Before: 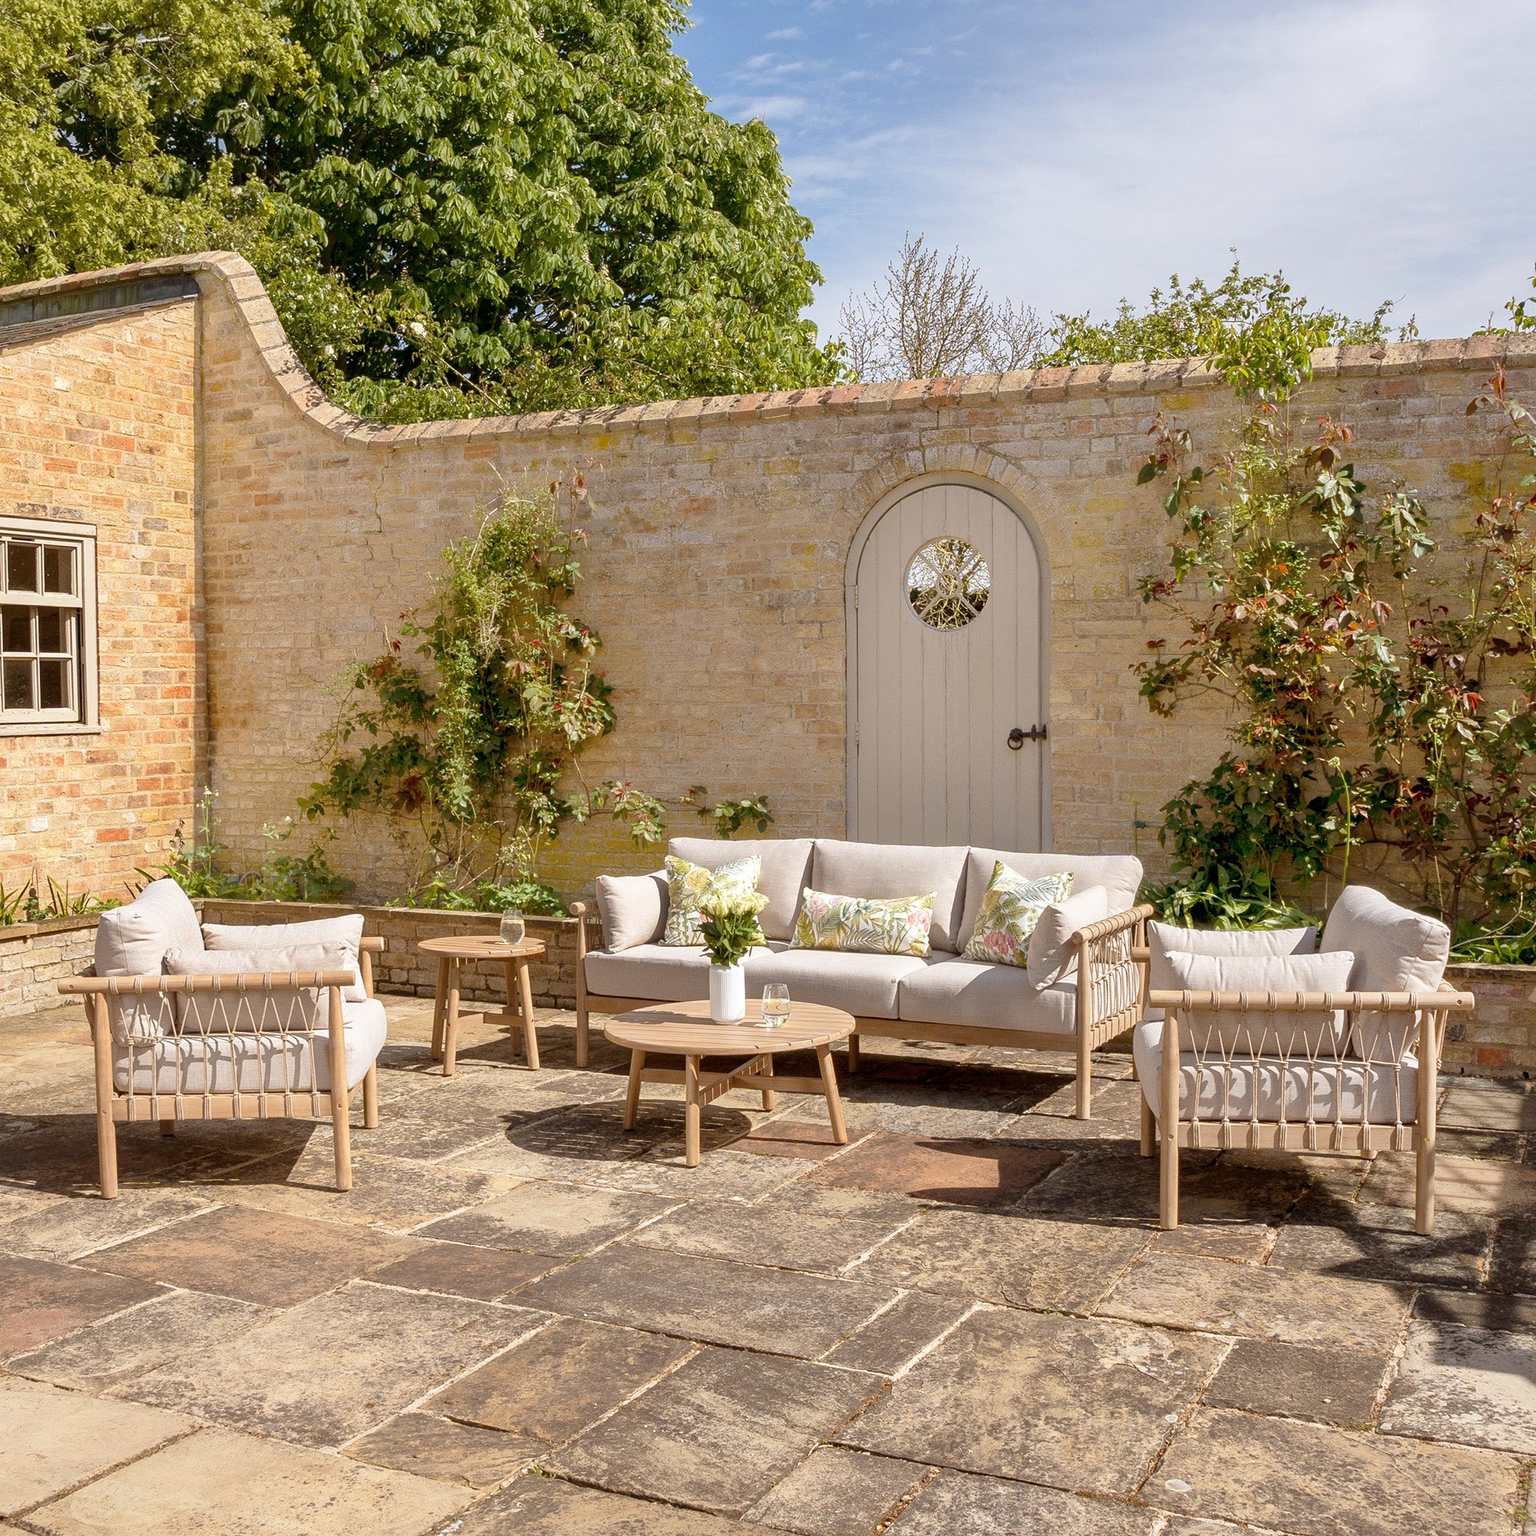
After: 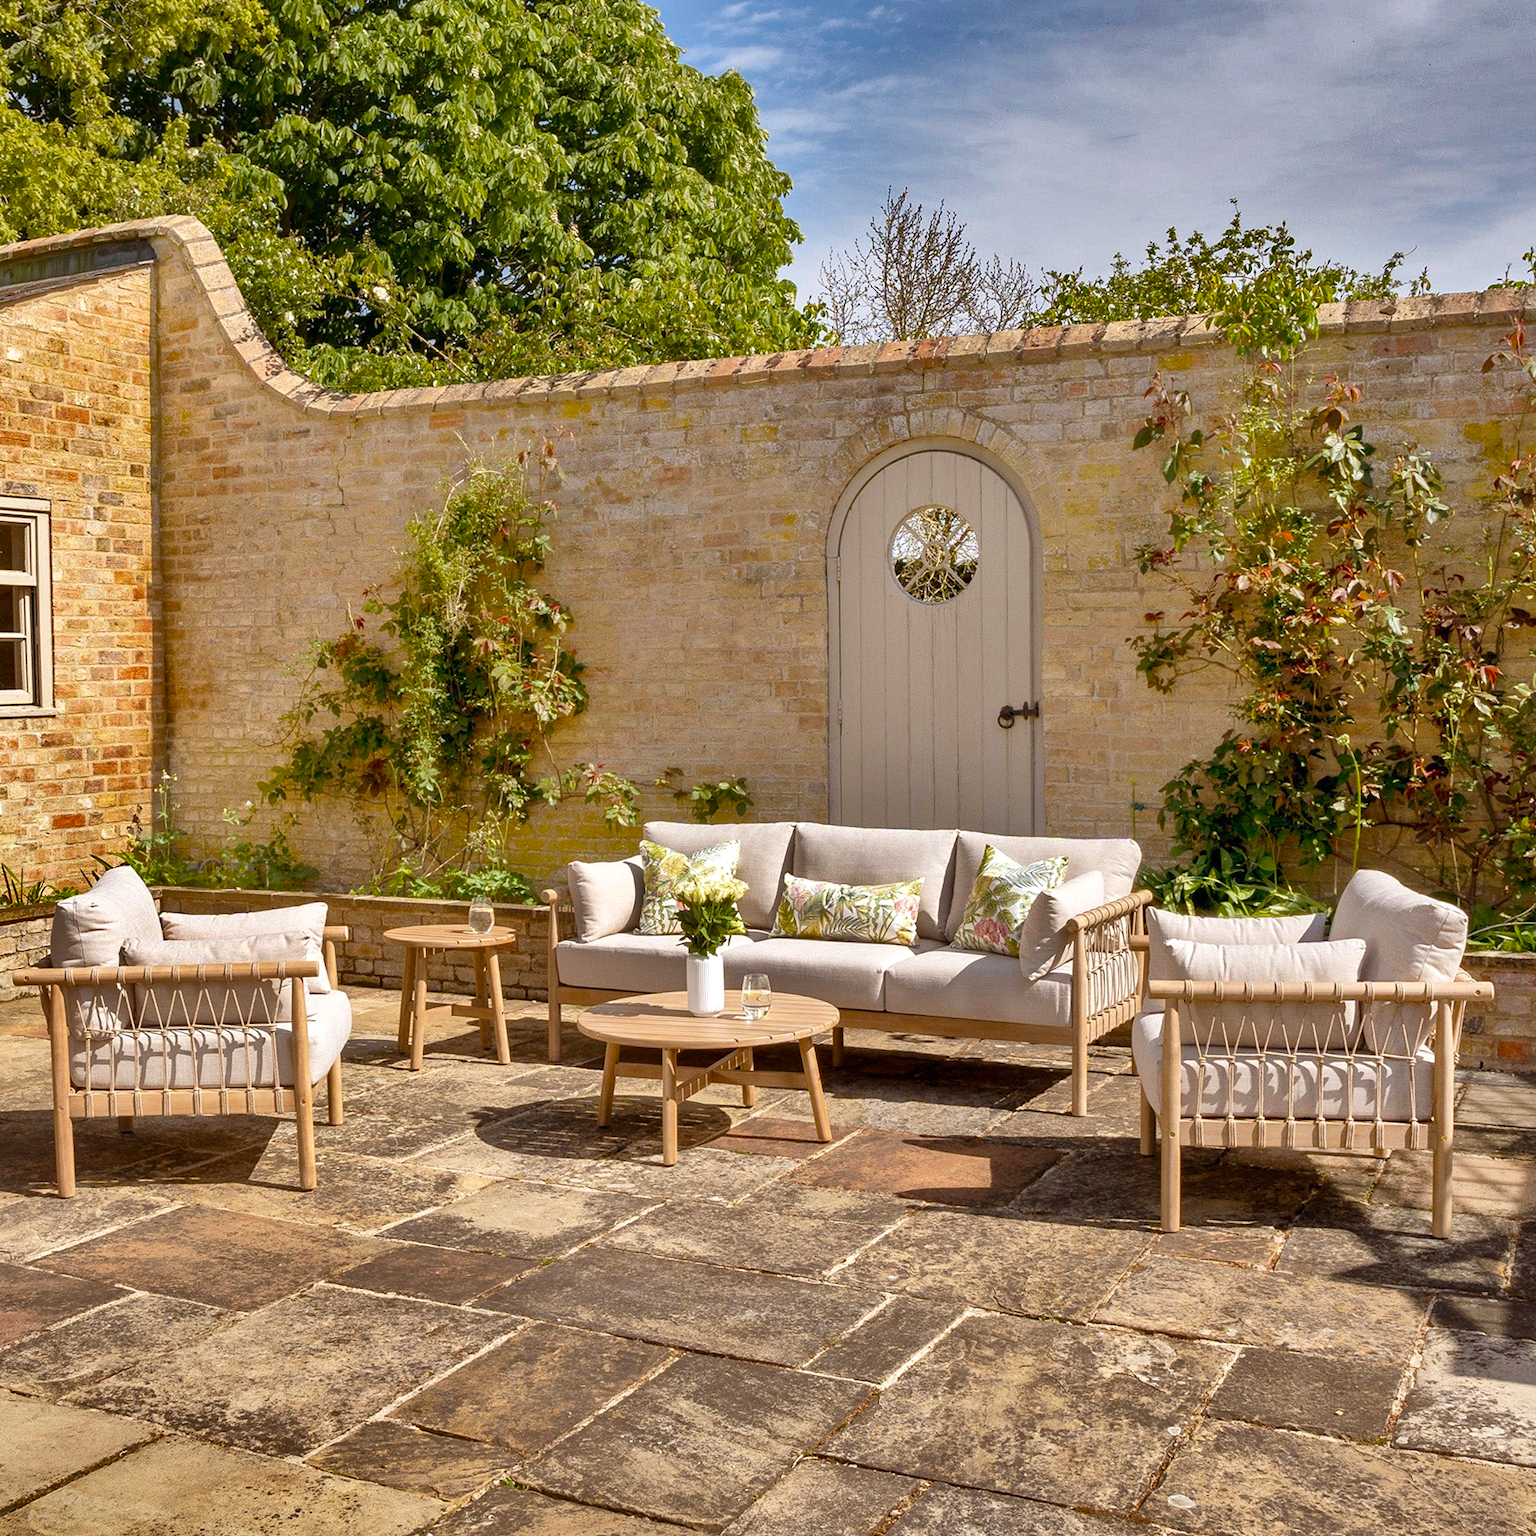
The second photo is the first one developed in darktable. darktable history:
shadows and highlights: shadows 24.5, highlights -78.15, soften with gaussian
crop and rotate: angle -1.96°, left 3.097%, top 4.154%, right 1.586%, bottom 0.529%
color balance rgb: linear chroma grading › global chroma 10%, perceptual saturation grading › global saturation 5%, perceptual brilliance grading › global brilliance 4%, global vibrance 7%, saturation formula JzAzBz (2021)
rotate and perspective: rotation -2.22°, lens shift (horizontal) -0.022, automatic cropping off
tone equalizer: on, module defaults
